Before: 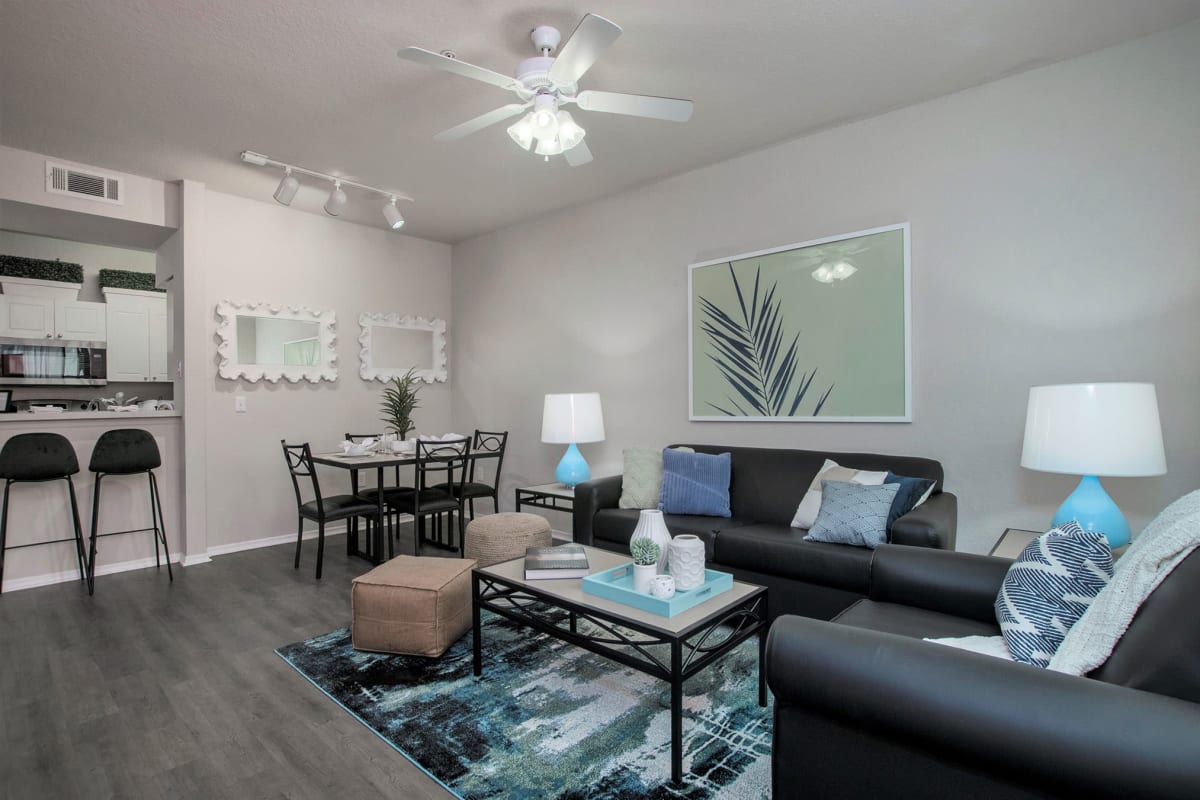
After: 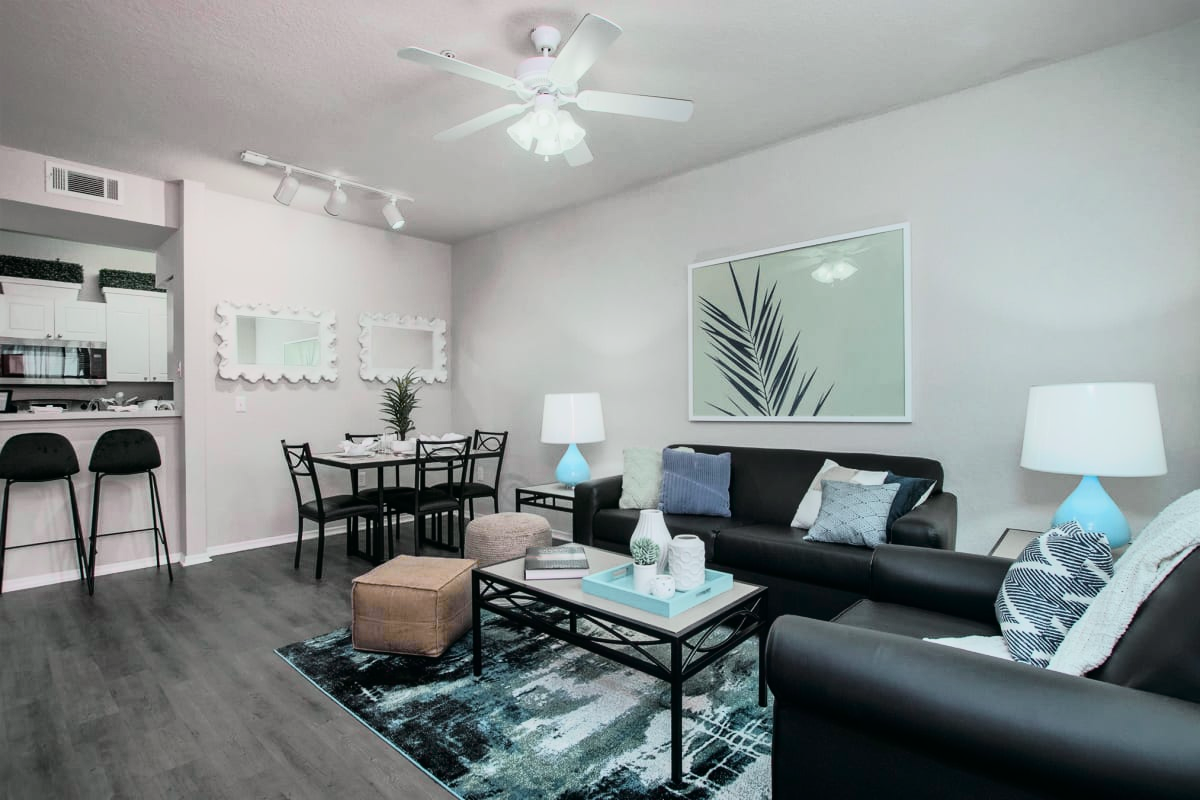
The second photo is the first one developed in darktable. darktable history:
tone curve: curves: ch0 [(0, 0.008) (0.081, 0.044) (0.177, 0.123) (0.283, 0.253) (0.416, 0.449) (0.495, 0.524) (0.661, 0.756) (0.796, 0.859) (1, 0.951)]; ch1 [(0, 0) (0.161, 0.092) (0.35, 0.33) (0.392, 0.392) (0.427, 0.426) (0.479, 0.472) (0.505, 0.5) (0.521, 0.524) (0.567, 0.556) (0.583, 0.588) (0.625, 0.627) (0.678, 0.733) (1, 1)]; ch2 [(0, 0) (0.346, 0.362) (0.404, 0.427) (0.502, 0.499) (0.531, 0.523) (0.544, 0.561) (0.58, 0.59) (0.629, 0.642) (0.717, 0.678) (1, 1)], color space Lab, independent channels, preserve colors none
